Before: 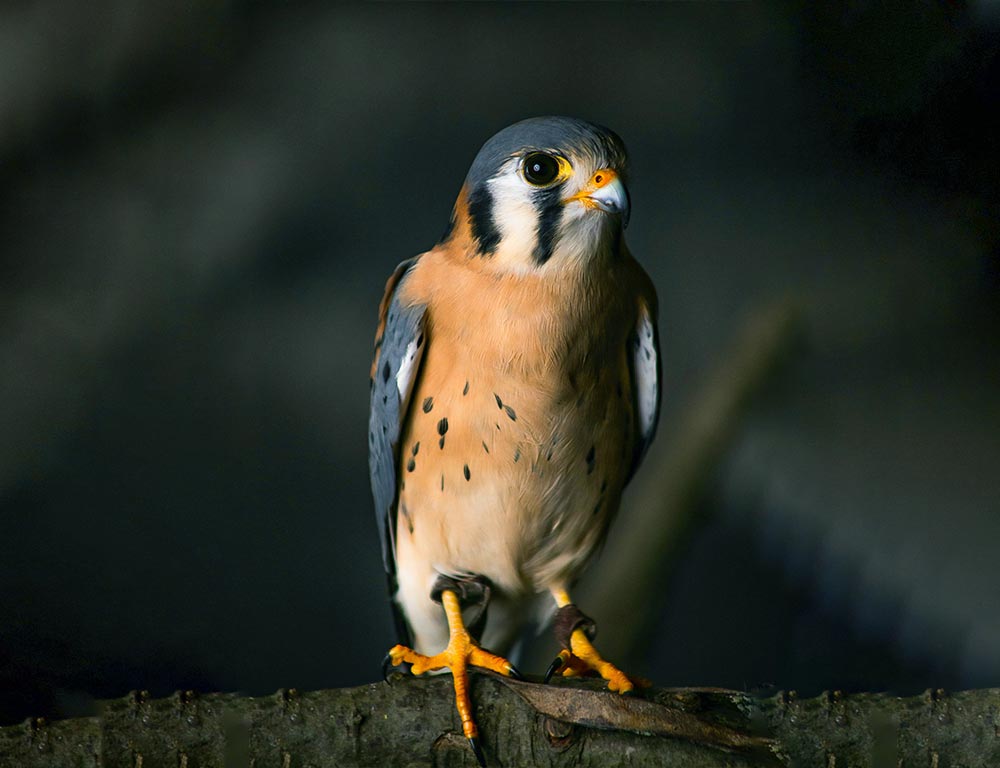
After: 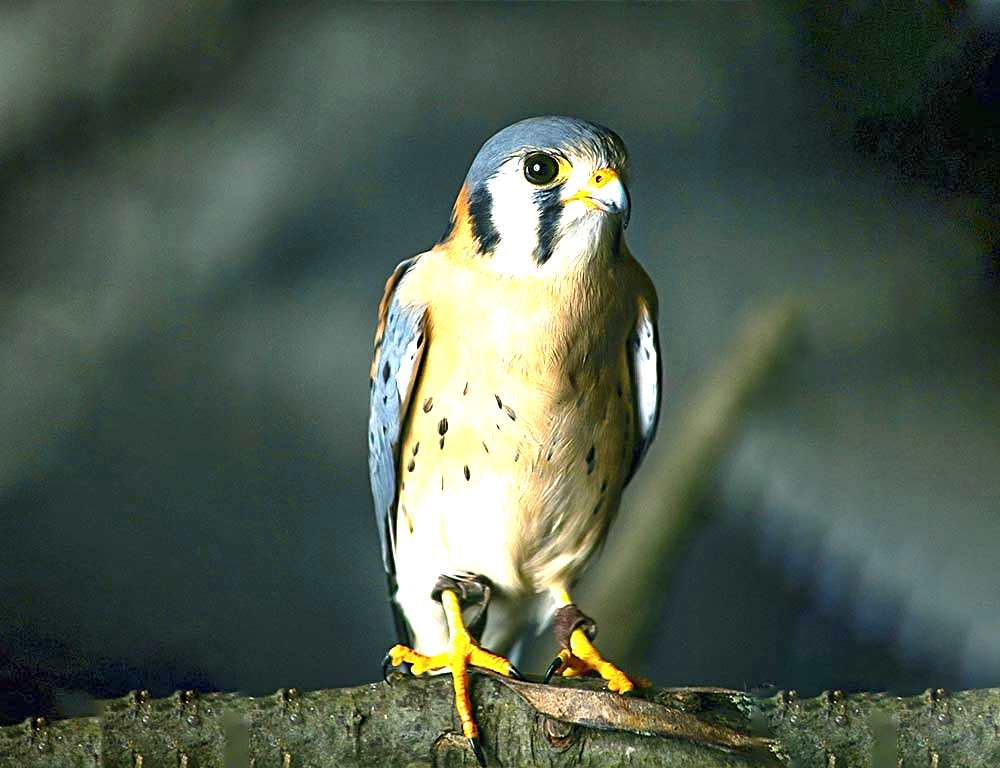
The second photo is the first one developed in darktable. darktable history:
sharpen: on, module defaults
exposure: exposure 2 EV, compensate exposure bias true, compensate highlight preservation false
